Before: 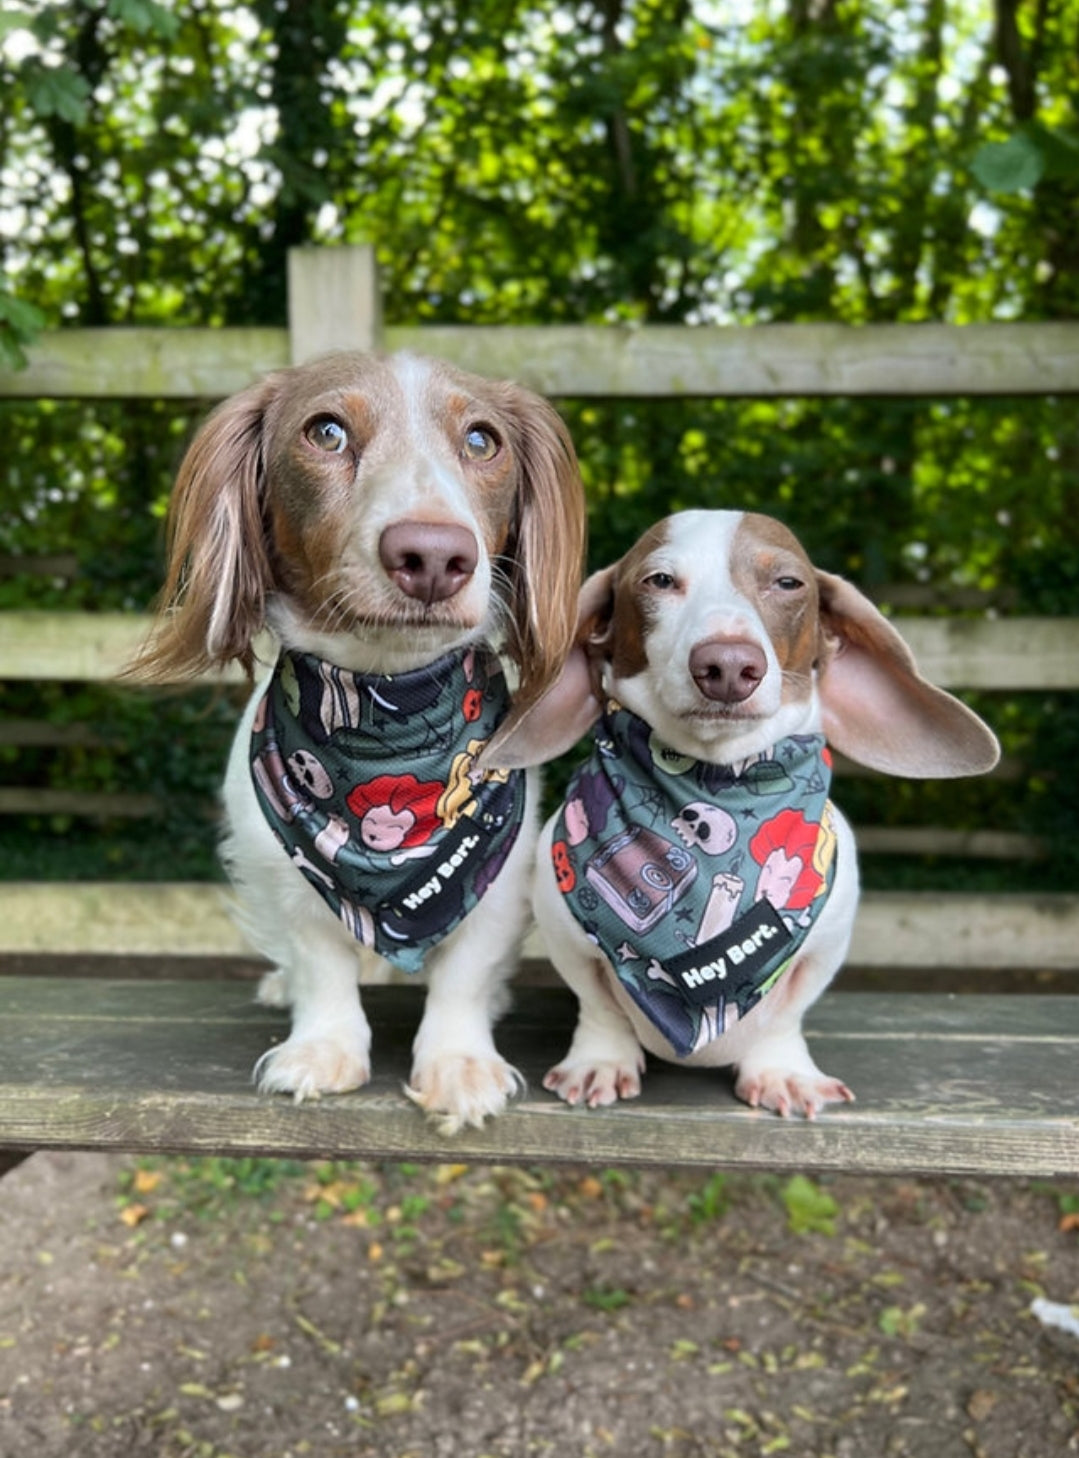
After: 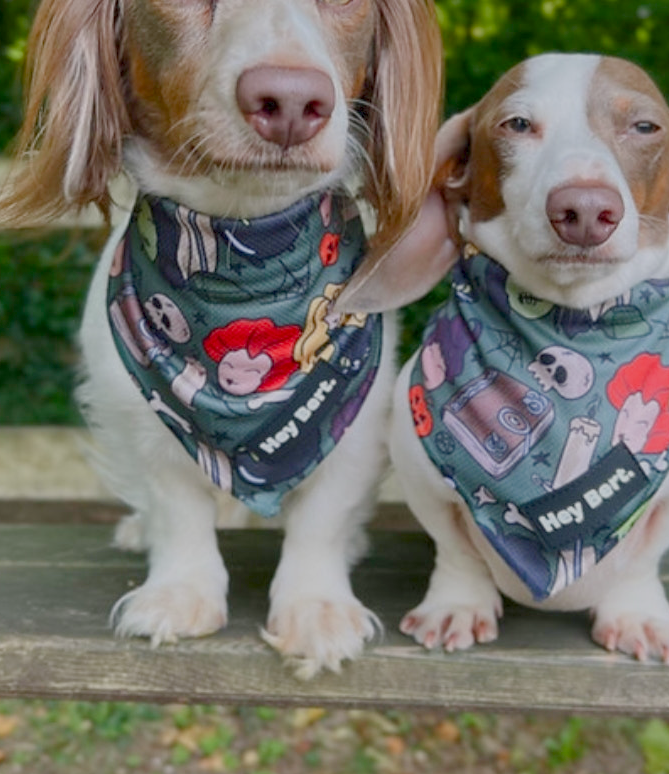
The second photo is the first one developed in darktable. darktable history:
crop: left 13.312%, top 31.28%, right 24.627%, bottom 15.582%
color balance rgb: shadows lift › chroma 1%, shadows lift › hue 113°, highlights gain › chroma 0.2%, highlights gain › hue 333°, perceptual saturation grading › global saturation 20%, perceptual saturation grading › highlights -50%, perceptual saturation grading › shadows 25%, contrast -30%
